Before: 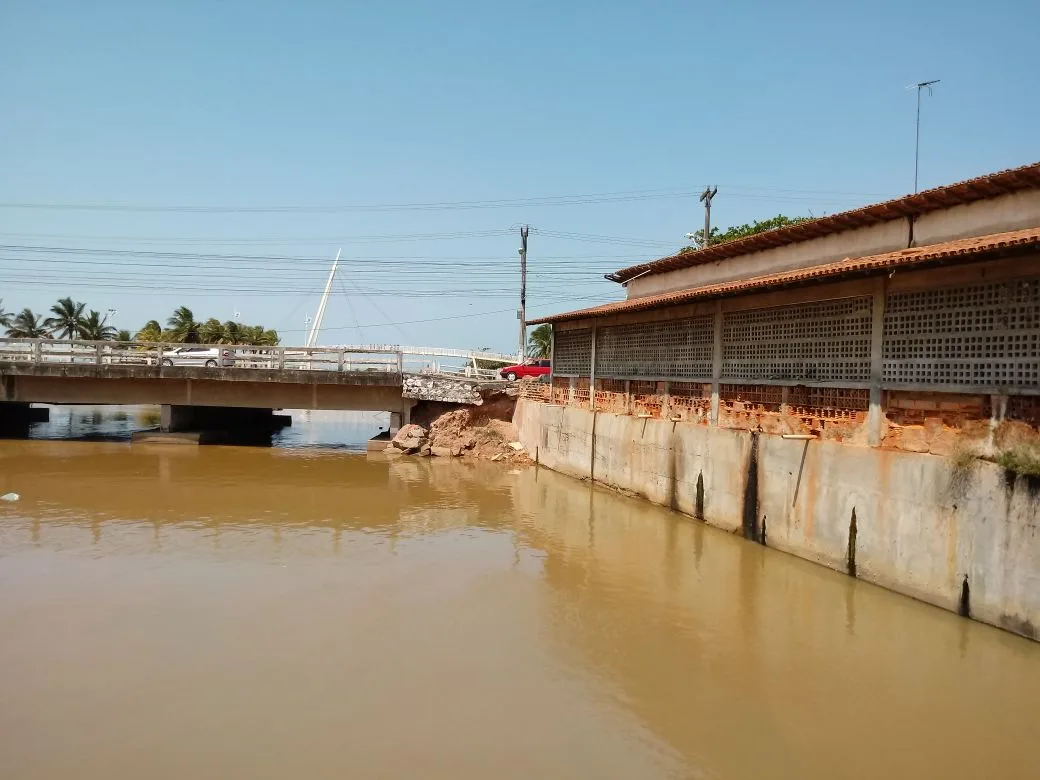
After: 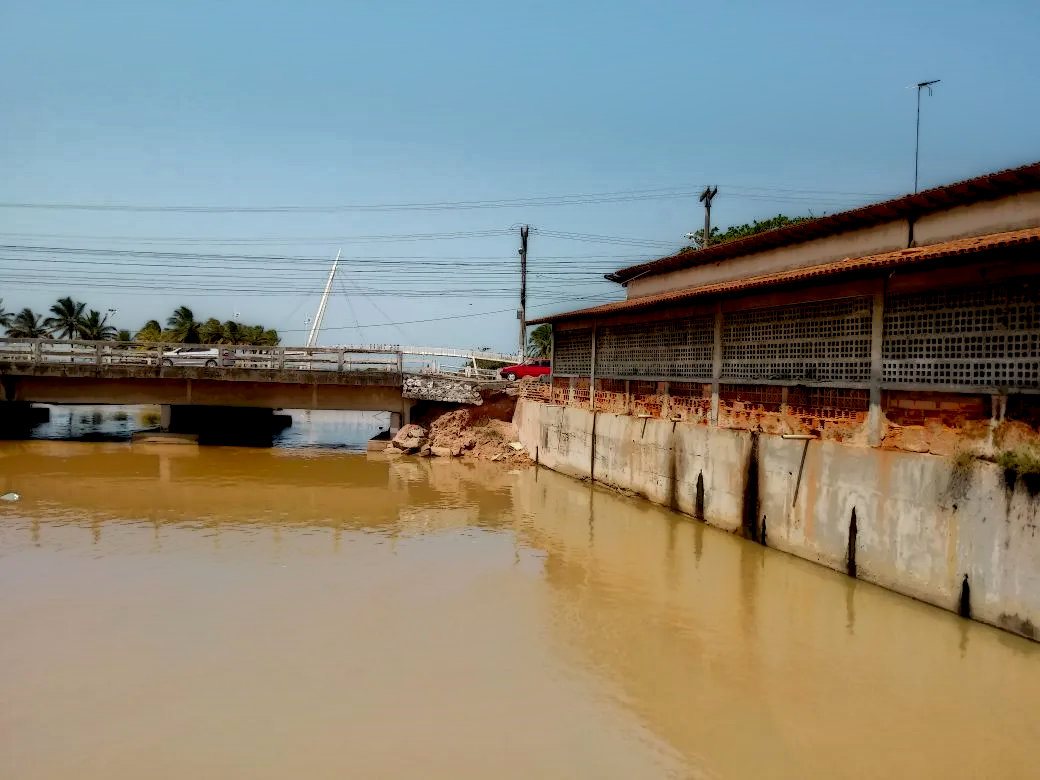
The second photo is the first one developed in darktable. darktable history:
tone equalizer: -7 EV 0.16 EV, -6 EV 0.594 EV, -5 EV 1.14 EV, -4 EV 1.34 EV, -3 EV 1.18 EV, -2 EV 0.6 EV, -1 EV 0.149 EV, mask exposure compensation -0.496 EV
local contrast: highlights 5%, shadows 220%, detail 164%, midtone range 0.007
